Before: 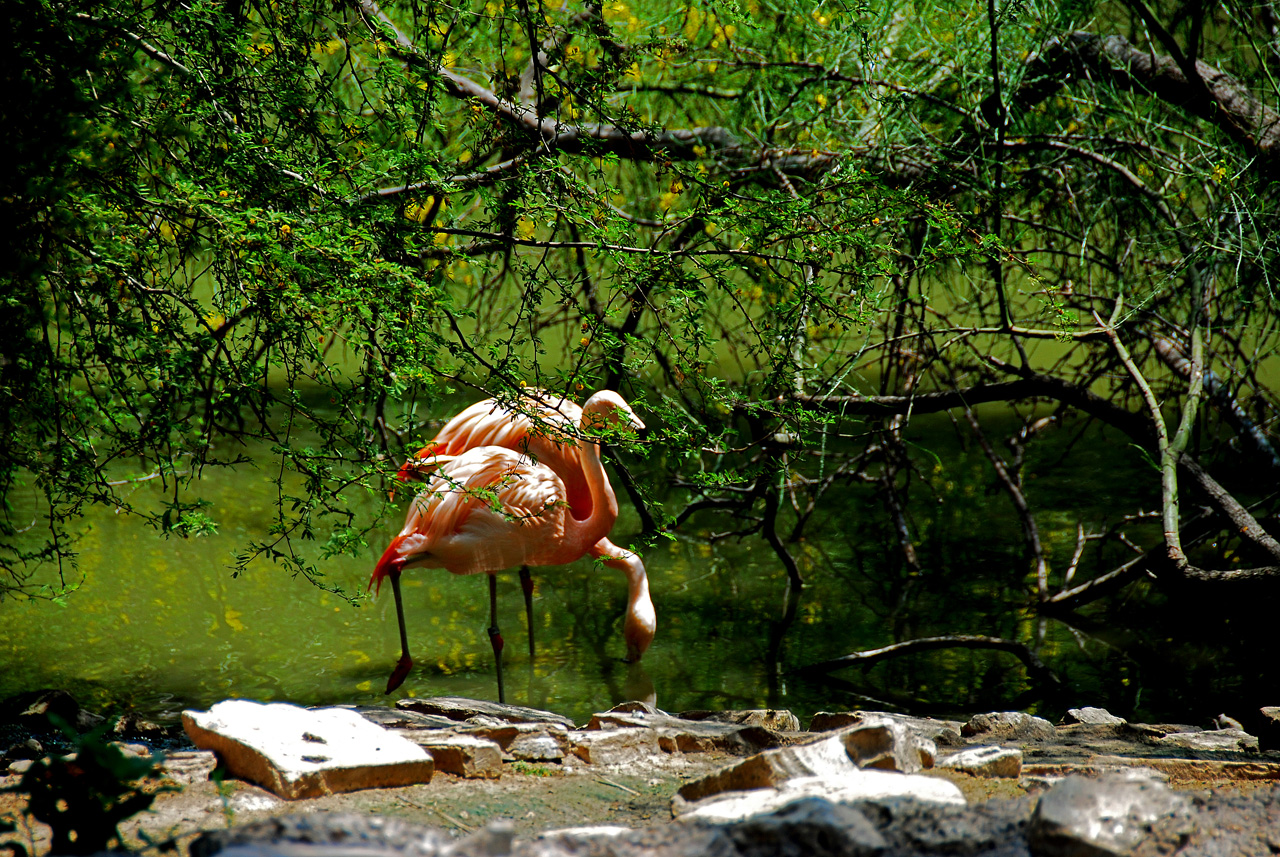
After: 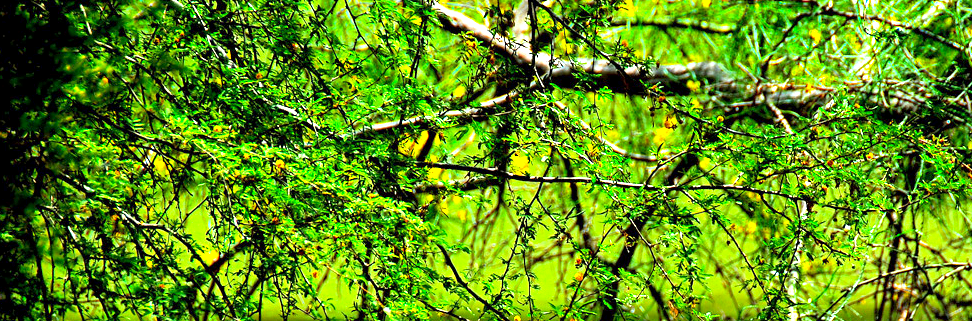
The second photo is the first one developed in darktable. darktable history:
contrast brightness saturation: brightness 0.092, saturation 0.195
exposure: black level correction 0.001, exposure 1.644 EV, compensate exposure bias true, compensate highlight preservation false
crop: left 0.525%, top 7.636%, right 23.512%, bottom 54.839%
